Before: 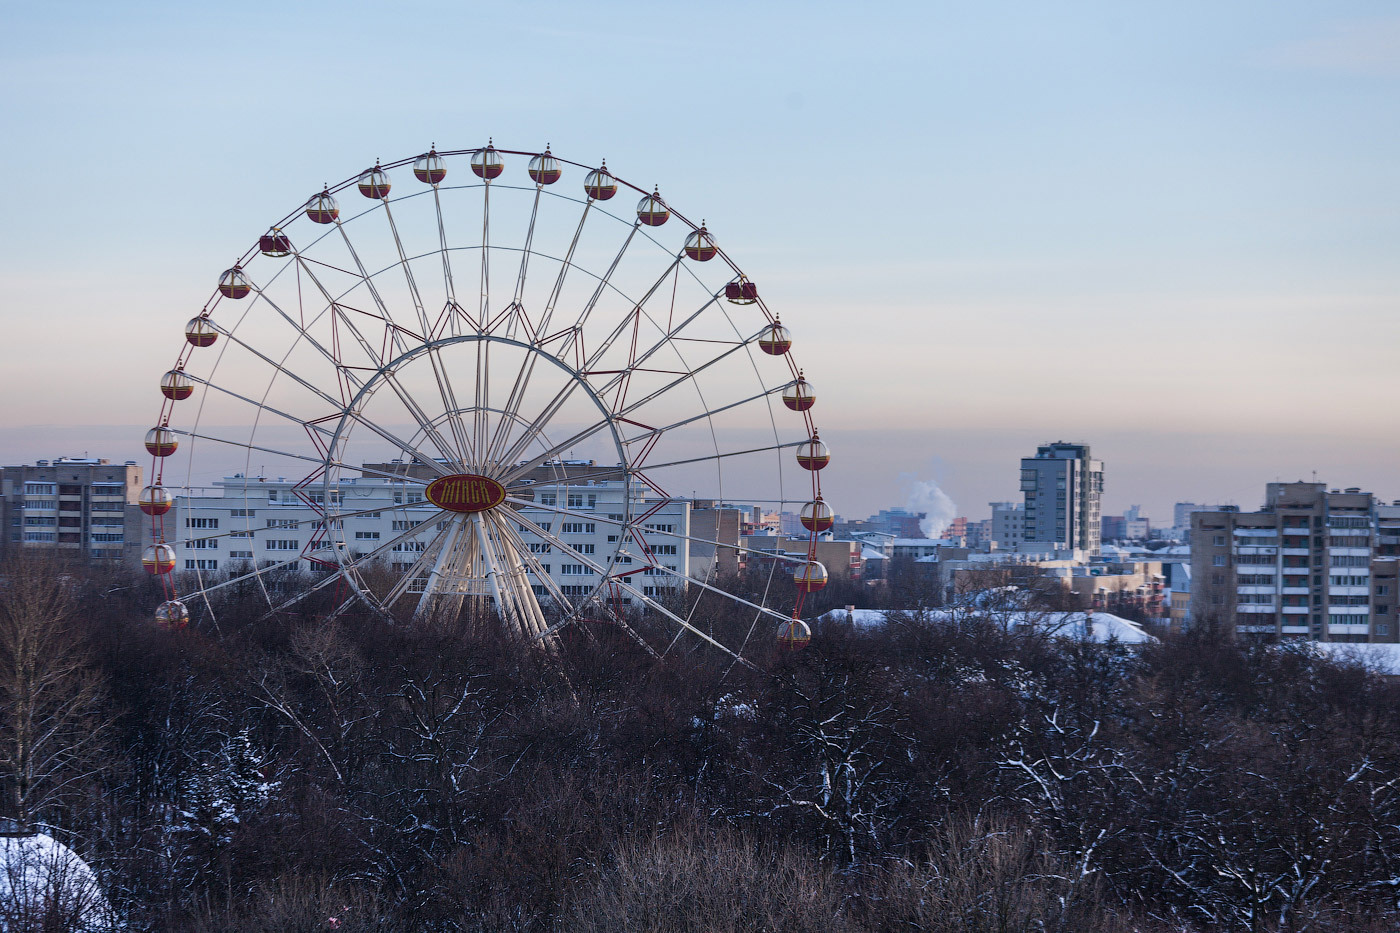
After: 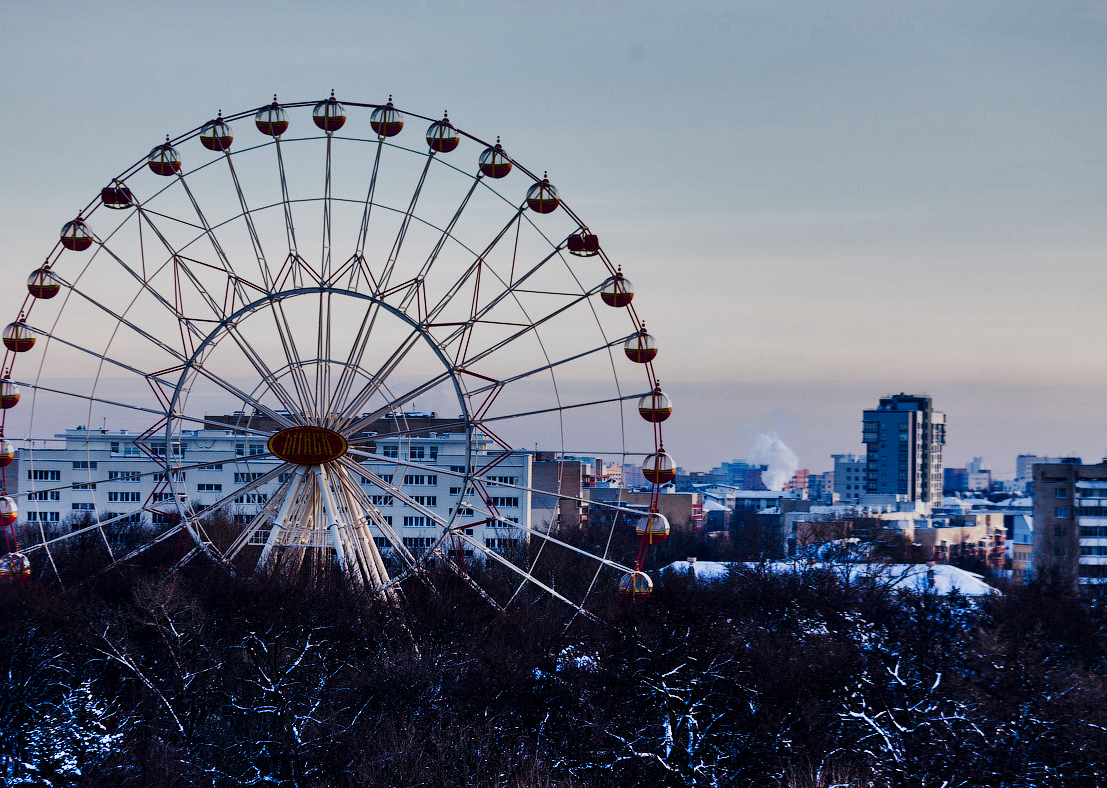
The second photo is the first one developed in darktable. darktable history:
local contrast: mode bilateral grid, contrast 20, coarseness 49, detail 119%, midtone range 0.2
contrast brightness saturation: contrast 0.066, brightness -0.144, saturation 0.118
shadows and highlights: radius 106.43, shadows 45.02, highlights -67.81, low approximation 0.01, soften with gaussian
crop: left 11.309%, top 5.25%, right 9.594%, bottom 10.27%
tone curve: curves: ch0 [(0, 0) (0.049, 0.01) (0.154, 0.081) (0.491, 0.56) (0.739, 0.794) (0.992, 0.937)]; ch1 [(0, 0) (0.172, 0.123) (0.317, 0.272) (0.401, 0.422) (0.499, 0.497) (0.531, 0.54) (0.615, 0.603) (0.741, 0.783) (1, 1)]; ch2 [(0, 0) (0.411, 0.424) (0.462, 0.464) (0.502, 0.489) (0.544, 0.551) (0.686, 0.638) (1, 1)], preserve colors none
